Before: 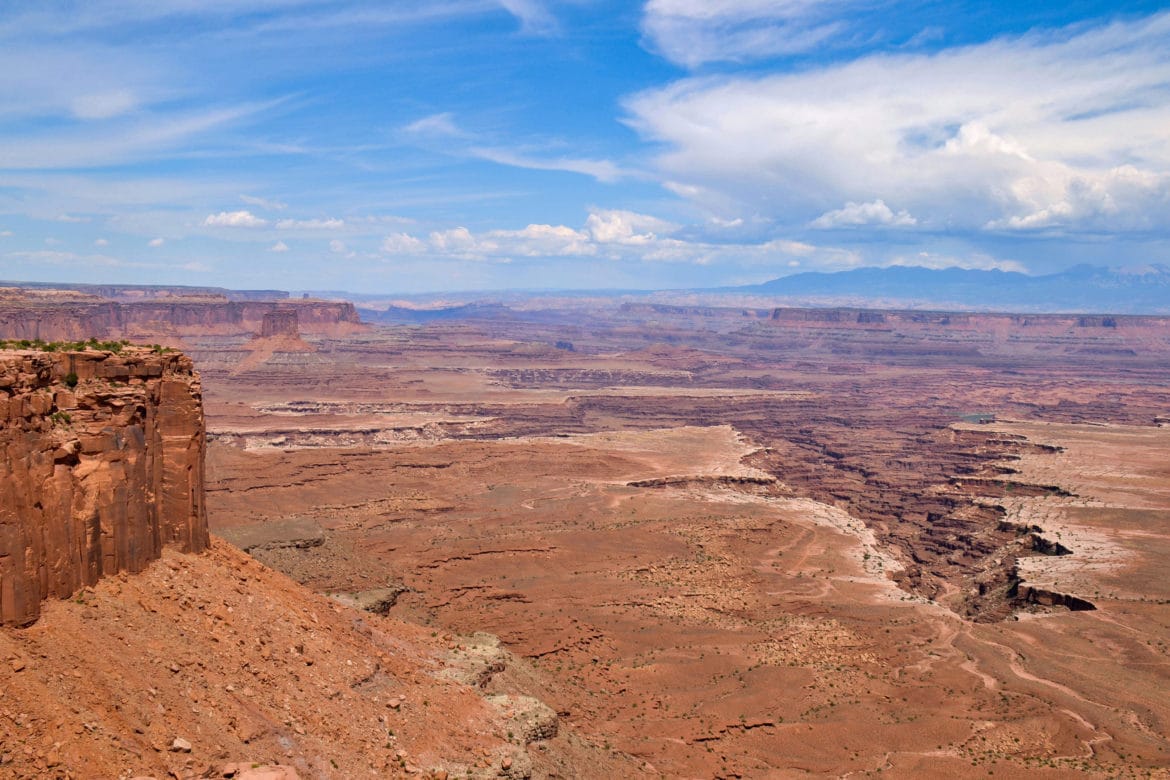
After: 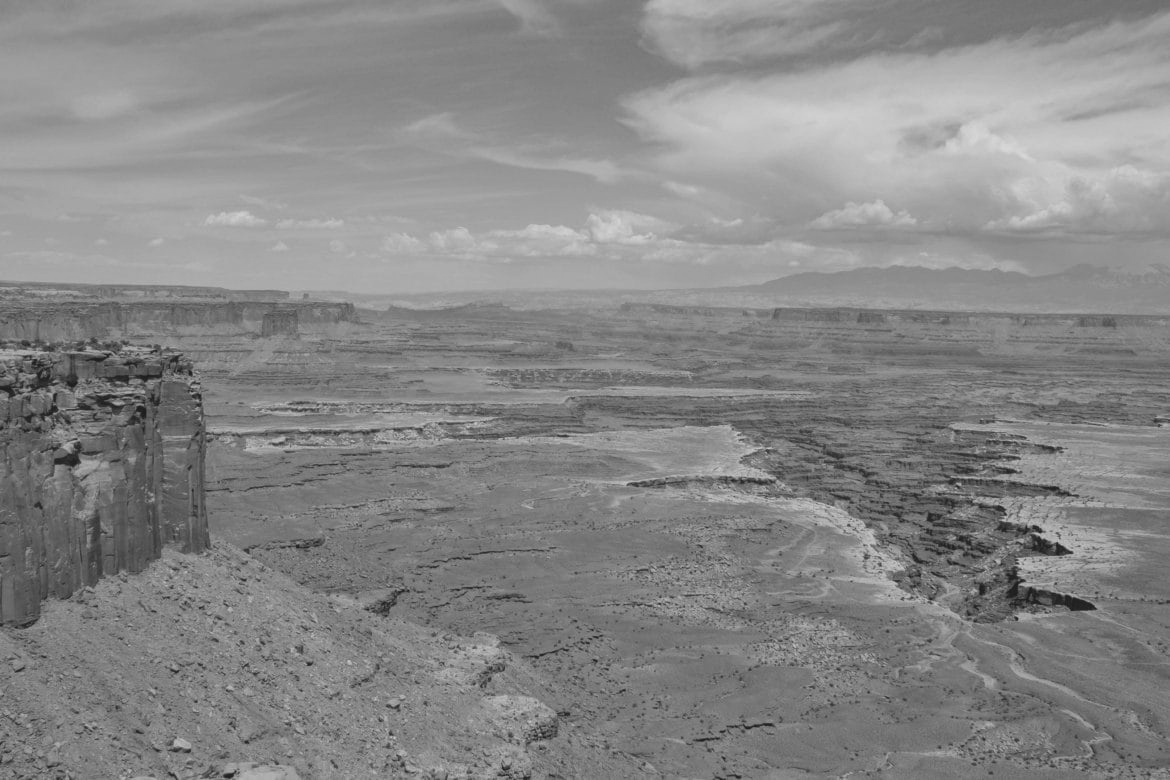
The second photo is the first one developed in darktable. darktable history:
local contrast: highlights 100%, shadows 100%, detail 120%, midtone range 0.2
contrast brightness saturation: contrast -0.26, saturation -0.43
monochrome: a 32, b 64, size 2.3
exposure: compensate highlight preservation false
